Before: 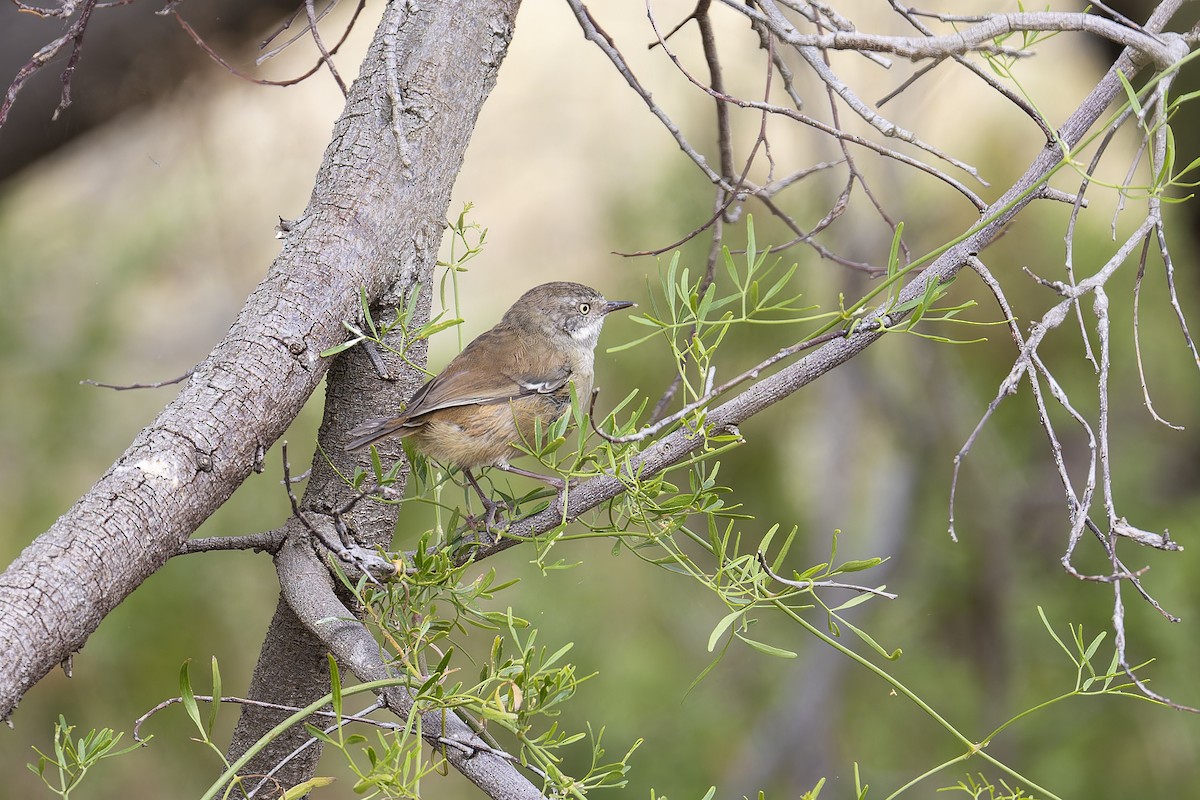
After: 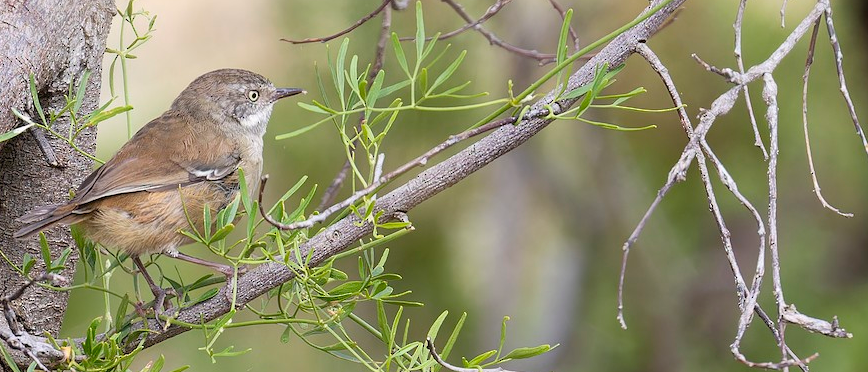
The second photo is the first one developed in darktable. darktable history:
crop and rotate: left 27.619%, top 26.781%, bottom 26.617%
